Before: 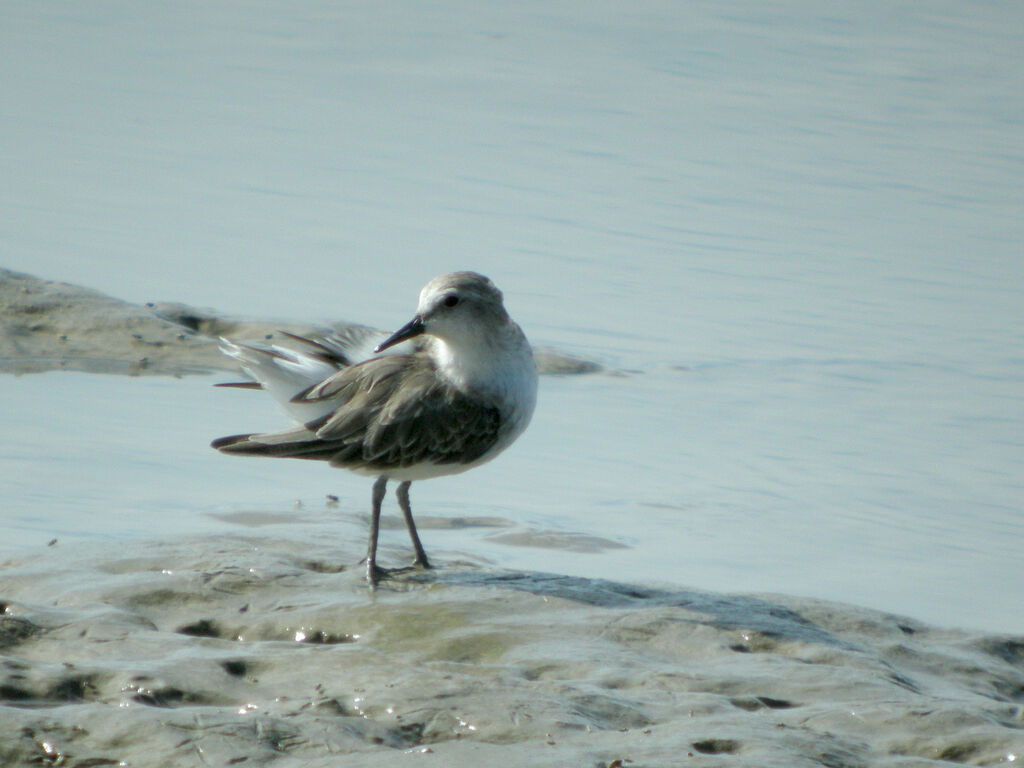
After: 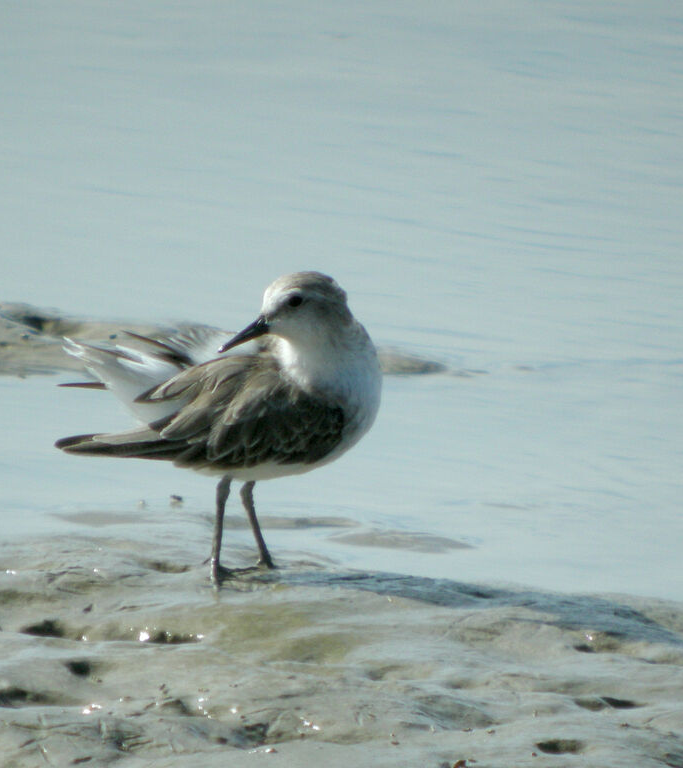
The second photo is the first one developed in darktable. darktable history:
crop and rotate: left 15.275%, right 17.961%
exposure: compensate exposure bias true, compensate highlight preservation false
